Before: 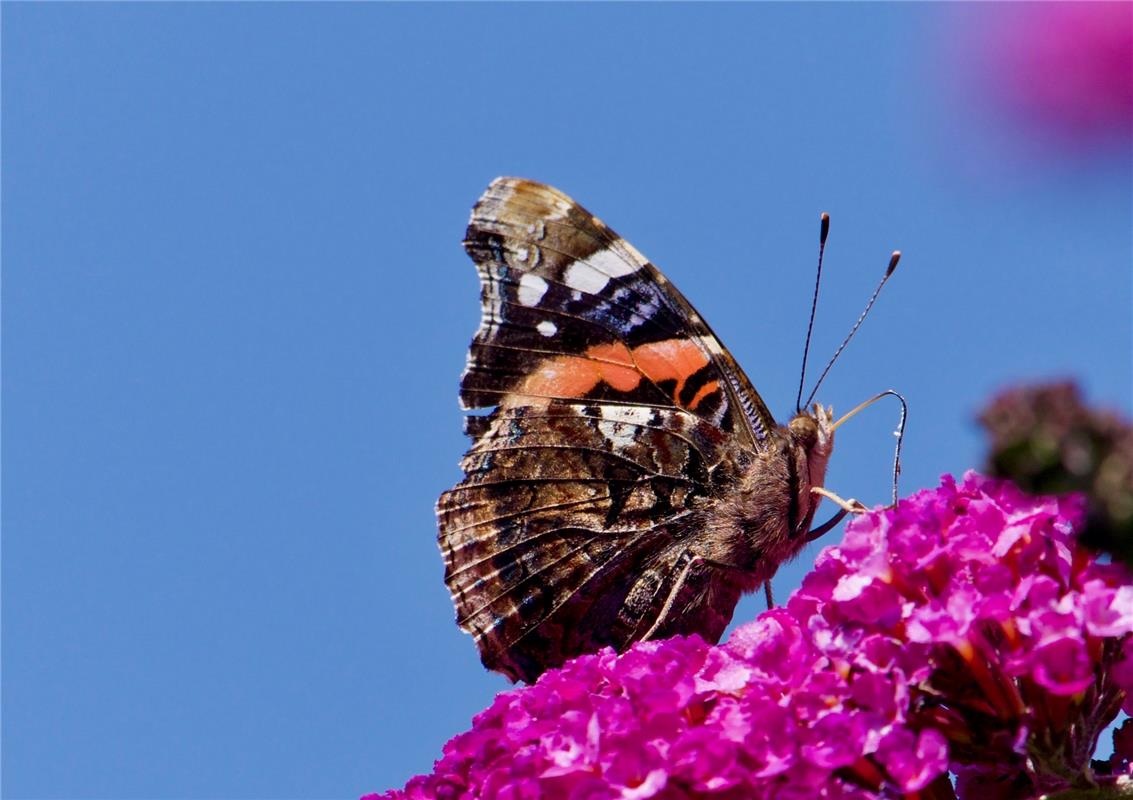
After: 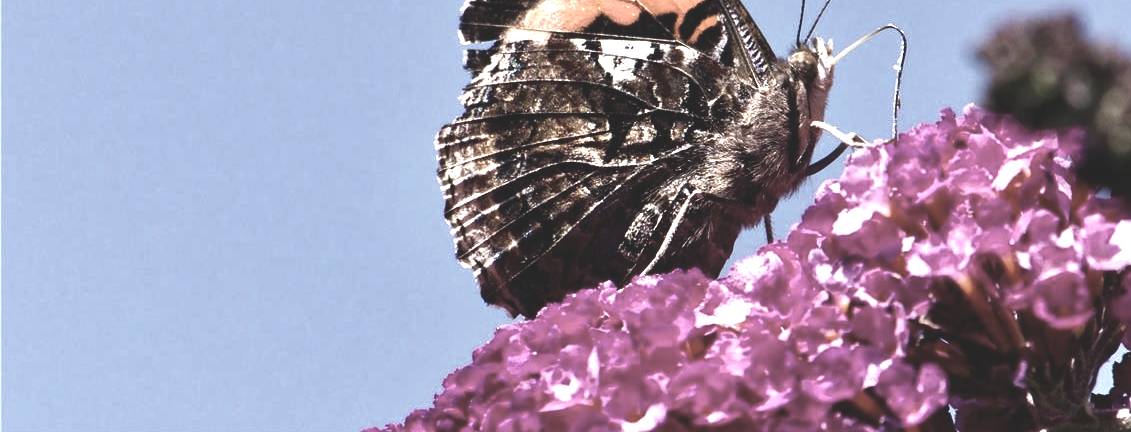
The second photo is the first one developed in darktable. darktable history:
exposure: black level correction -0.023, exposure 1.397 EV, compensate highlight preservation false
crop and rotate: top 45.901%, right 0.09%
contrast brightness saturation: brightness -0.249, saturation 0.198
color correction: highlights b* 0.008, saturation 0.276
color balance rgb: perceptual saturation grading › global saturation 15.016%, global vibrance 20%
